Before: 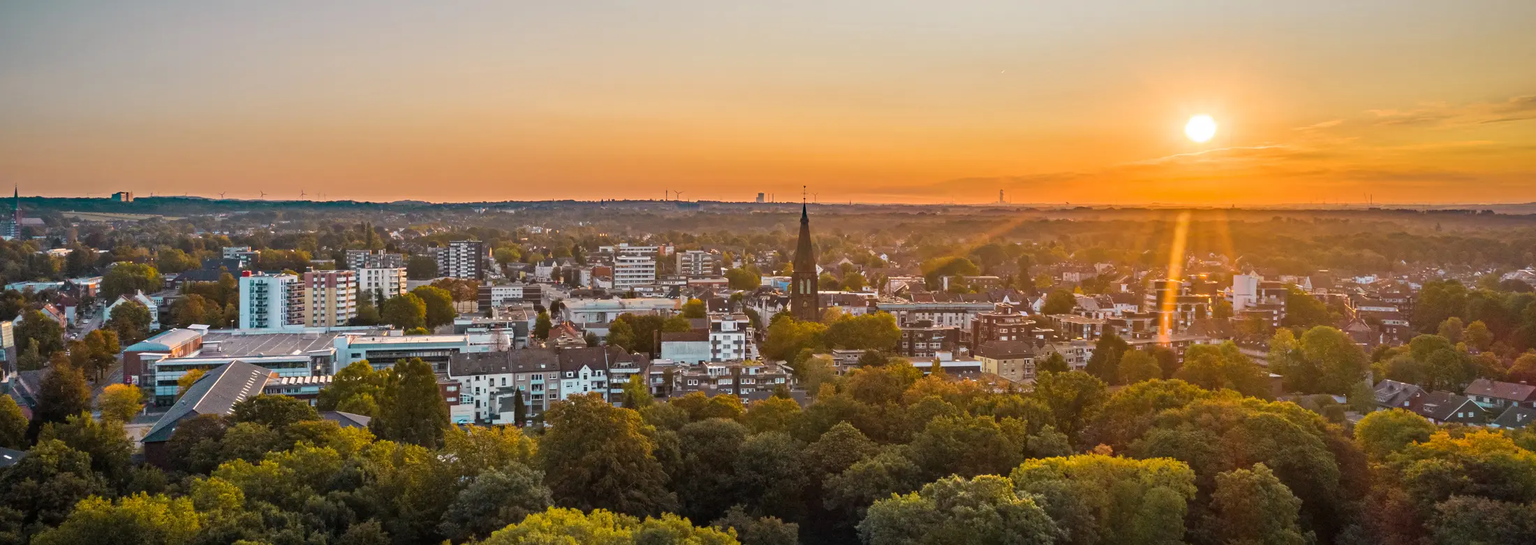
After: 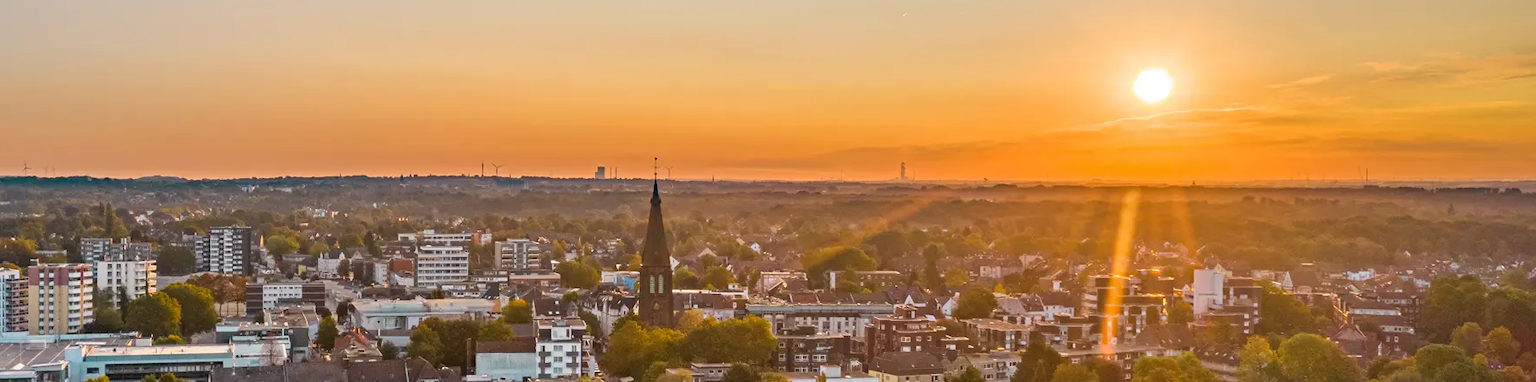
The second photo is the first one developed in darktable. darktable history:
crop: left 18.366%, top 11.126%, right 1.932%, bottom 32.917%
